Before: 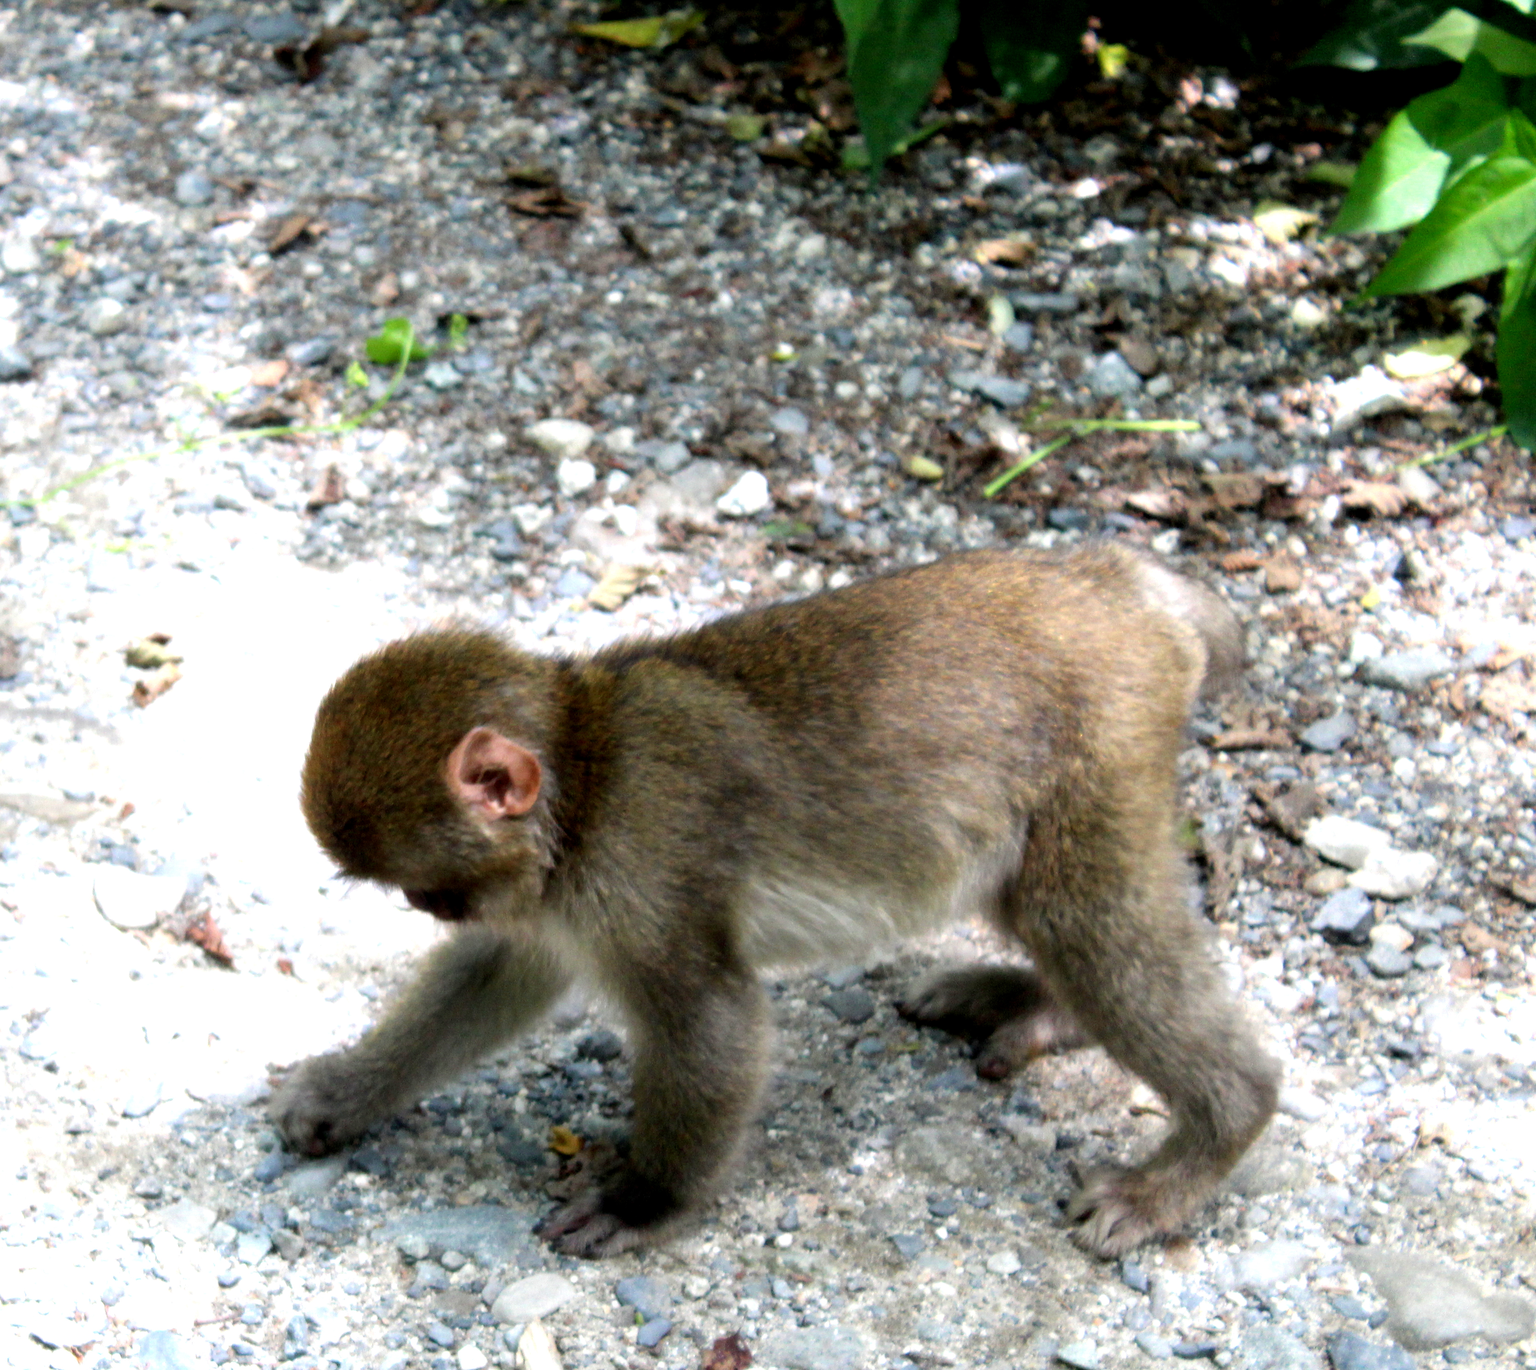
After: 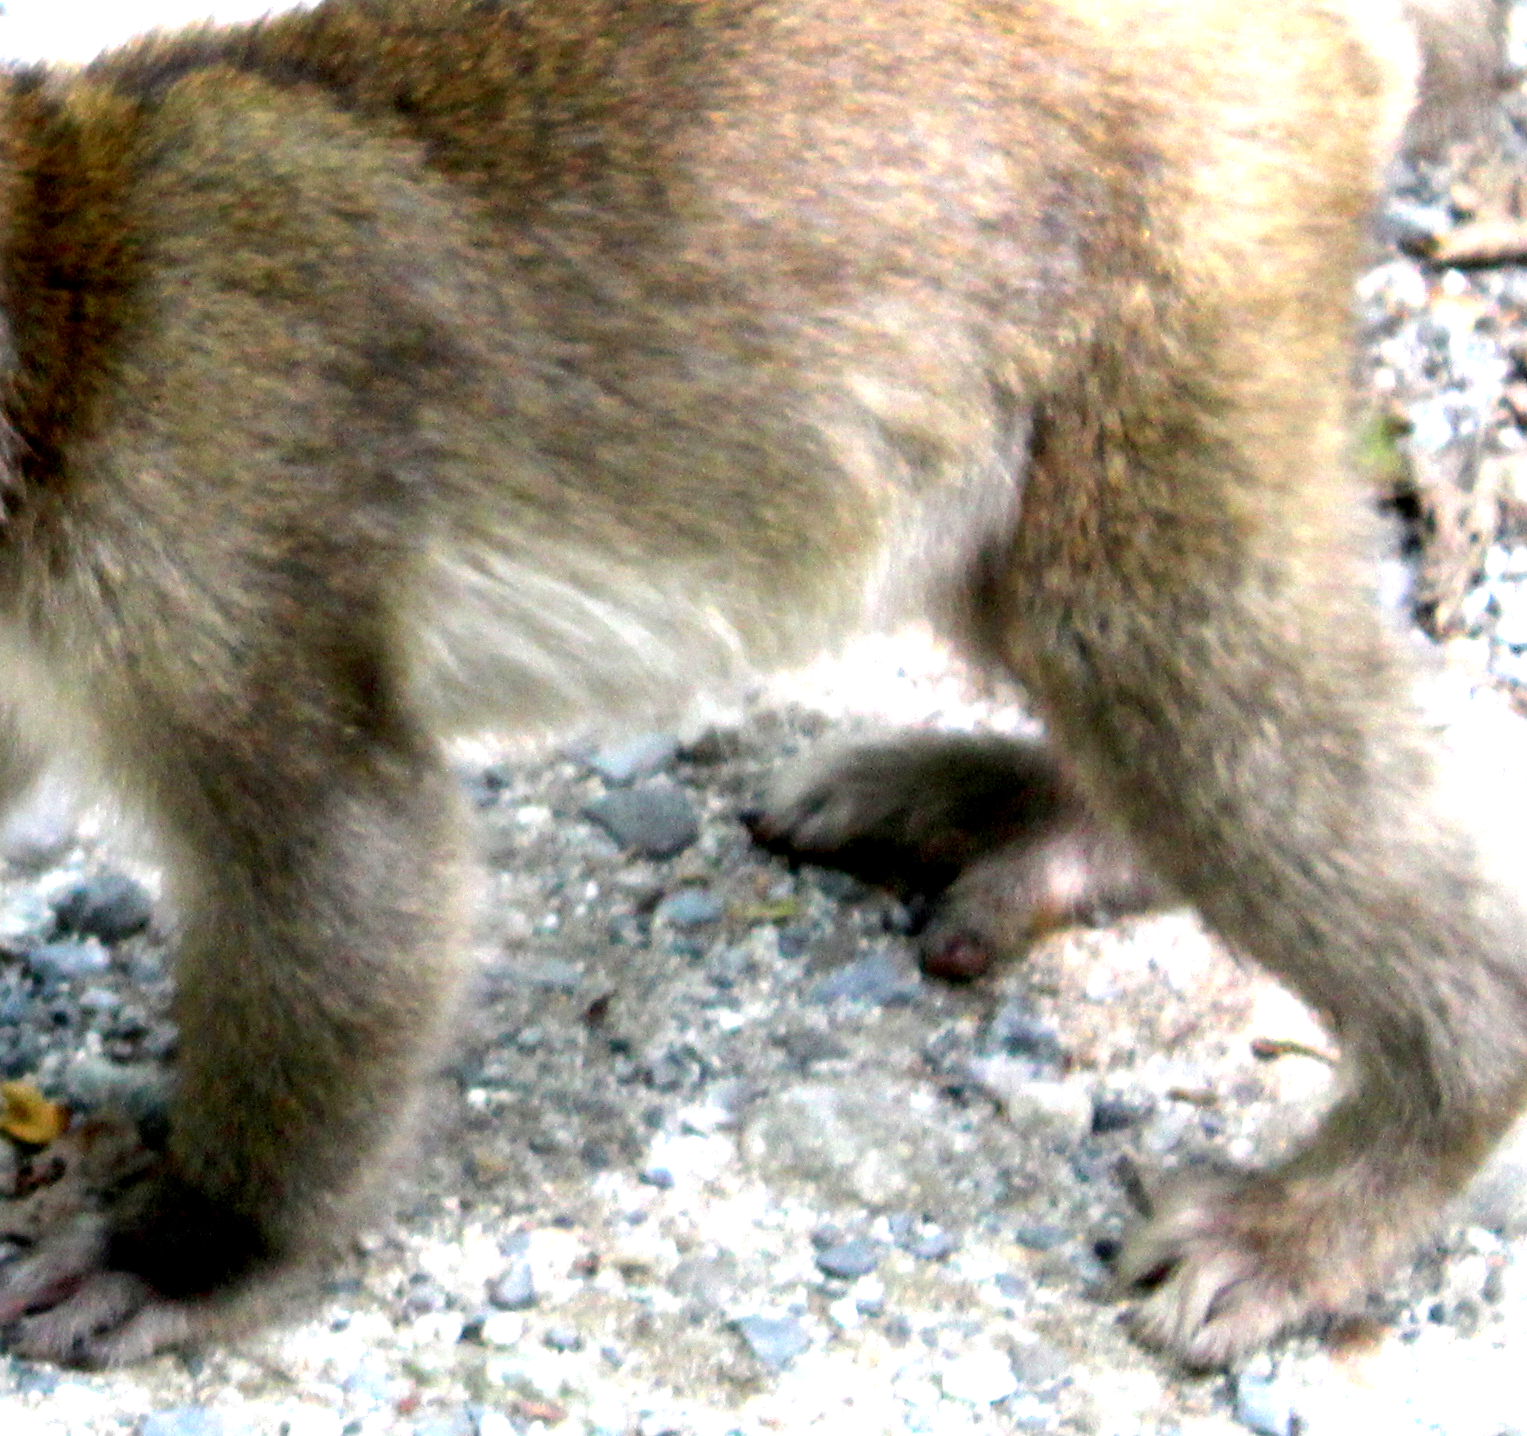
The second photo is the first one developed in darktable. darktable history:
exposure: black level correction 0.001, exposure 0.955 EV, compensate exposure bias true, compensate highlight preservation false
white balance: red 1.004, blue 1.024
crop: left 35.976%, top 45.819%, right 18.162%, bottom 5.807%
